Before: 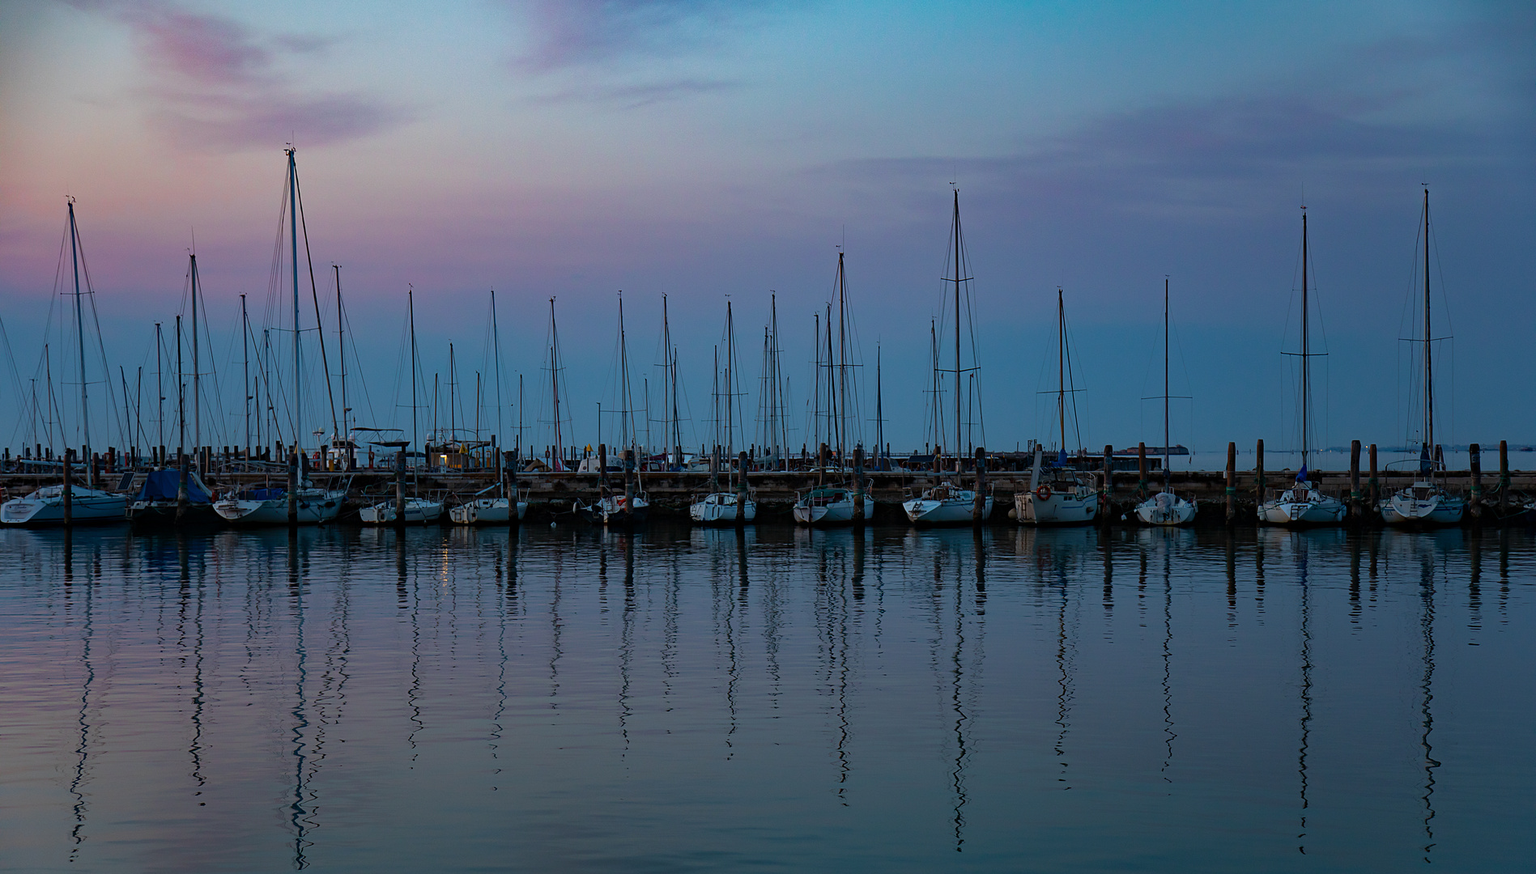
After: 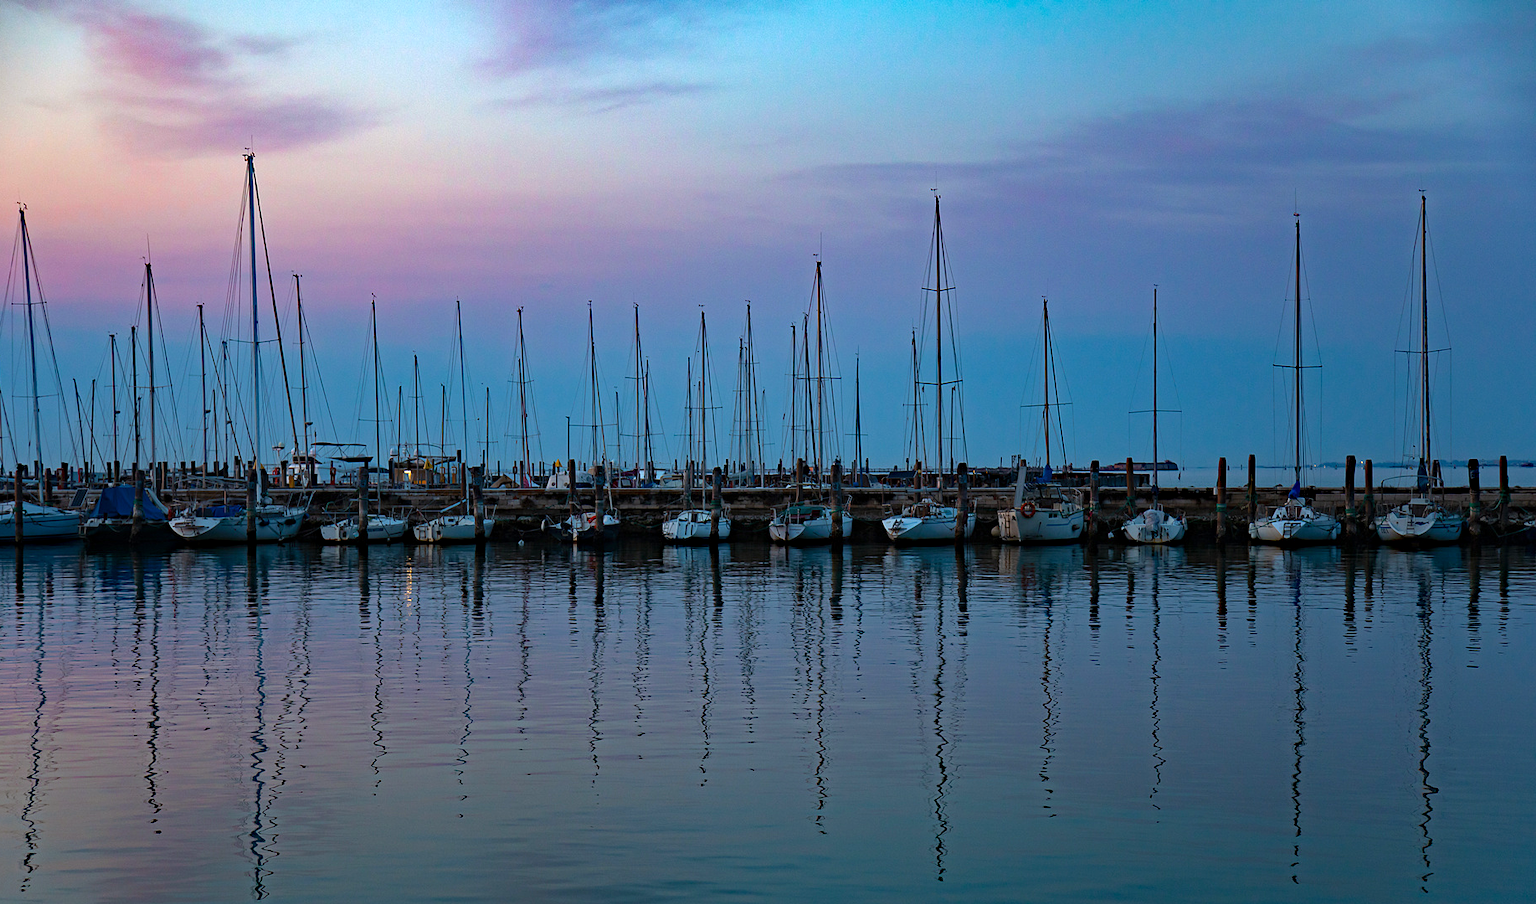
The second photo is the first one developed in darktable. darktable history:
haze removal: strength 0.29, distance 0.25, compatibility mode true, adaptive false
crop and rotate: left 3.238%
exposure: exposure 0.722 EV, compensate highlight preservation false
